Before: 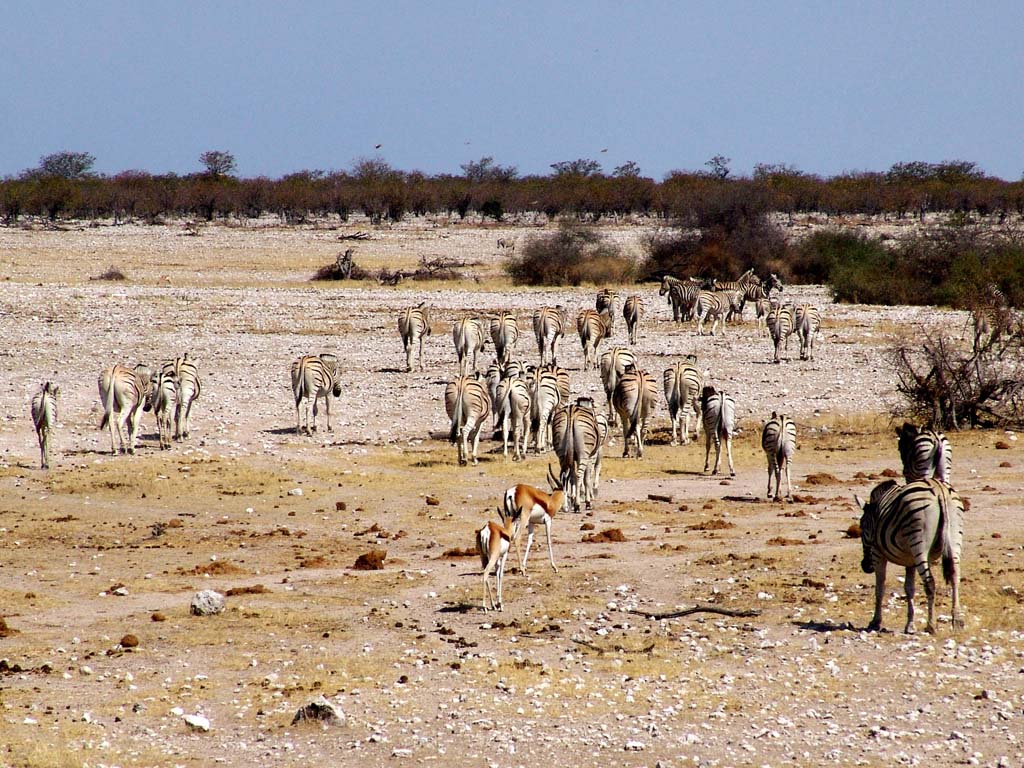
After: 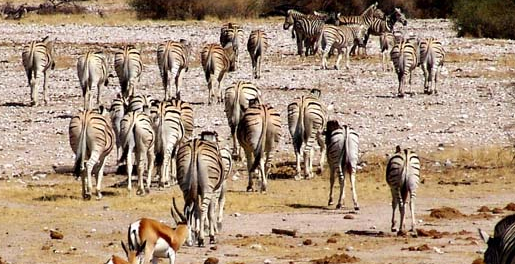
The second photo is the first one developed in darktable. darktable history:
crop: left 36.723%, top 34.672%, right 12.94%, bottom 30.909%
